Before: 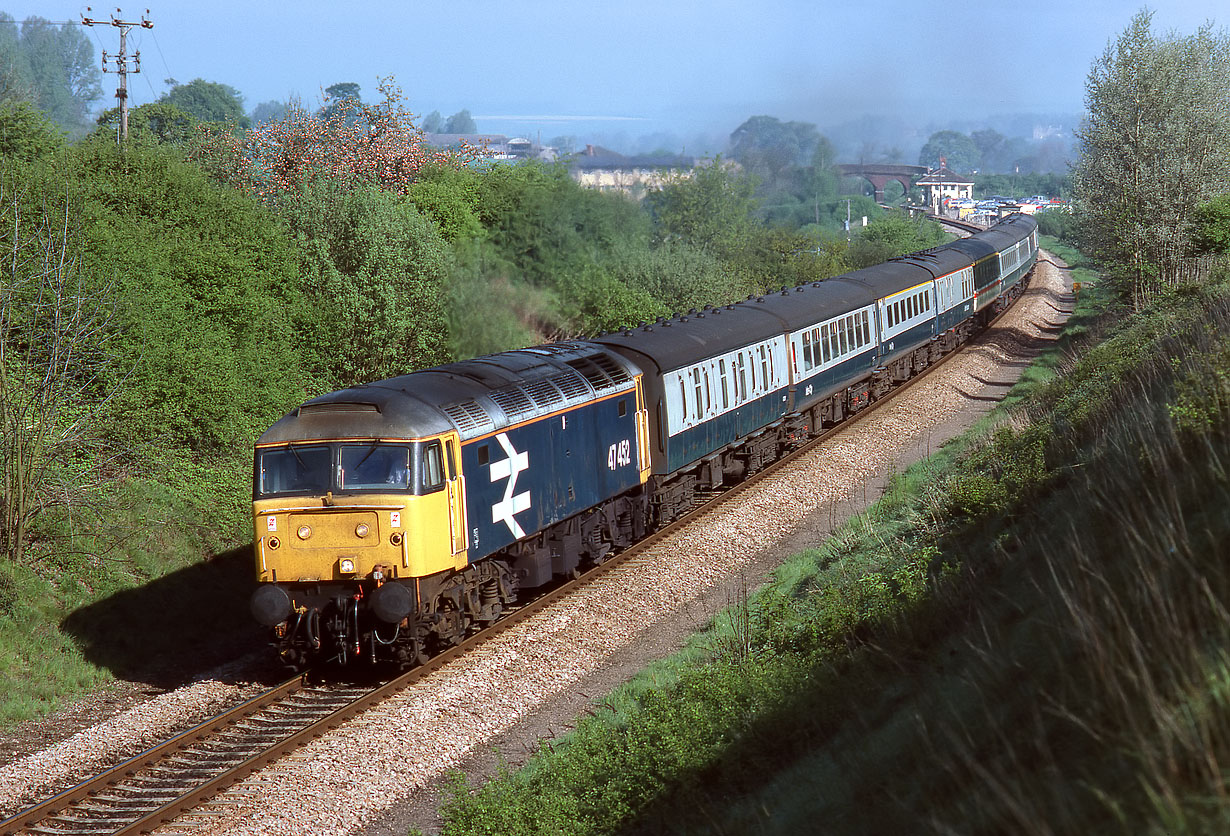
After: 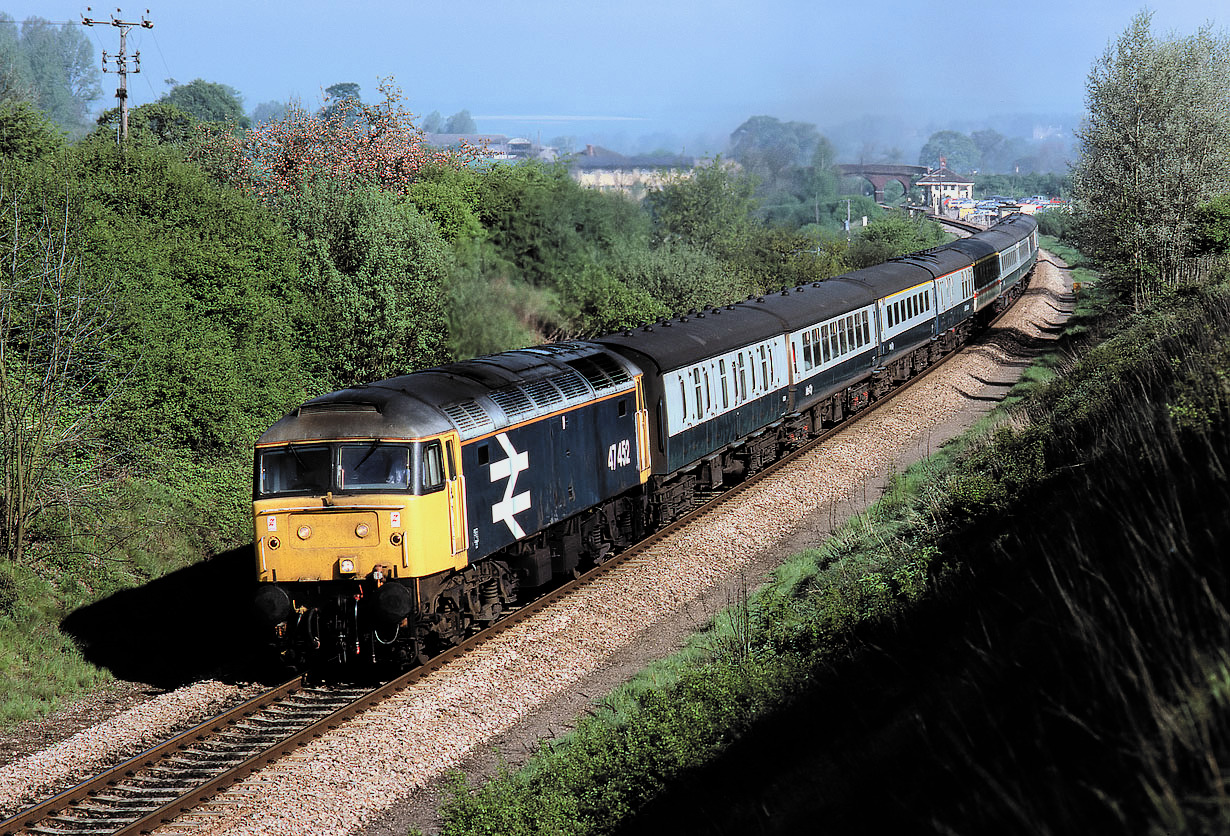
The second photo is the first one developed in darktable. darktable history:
filmic rgb: black relative exposure -5.15 EV, white relative exposure 3.56 EV, hardness 3.18, contrast 1.404, highlights saturation mix -31.12%, color science v6 (2022)
